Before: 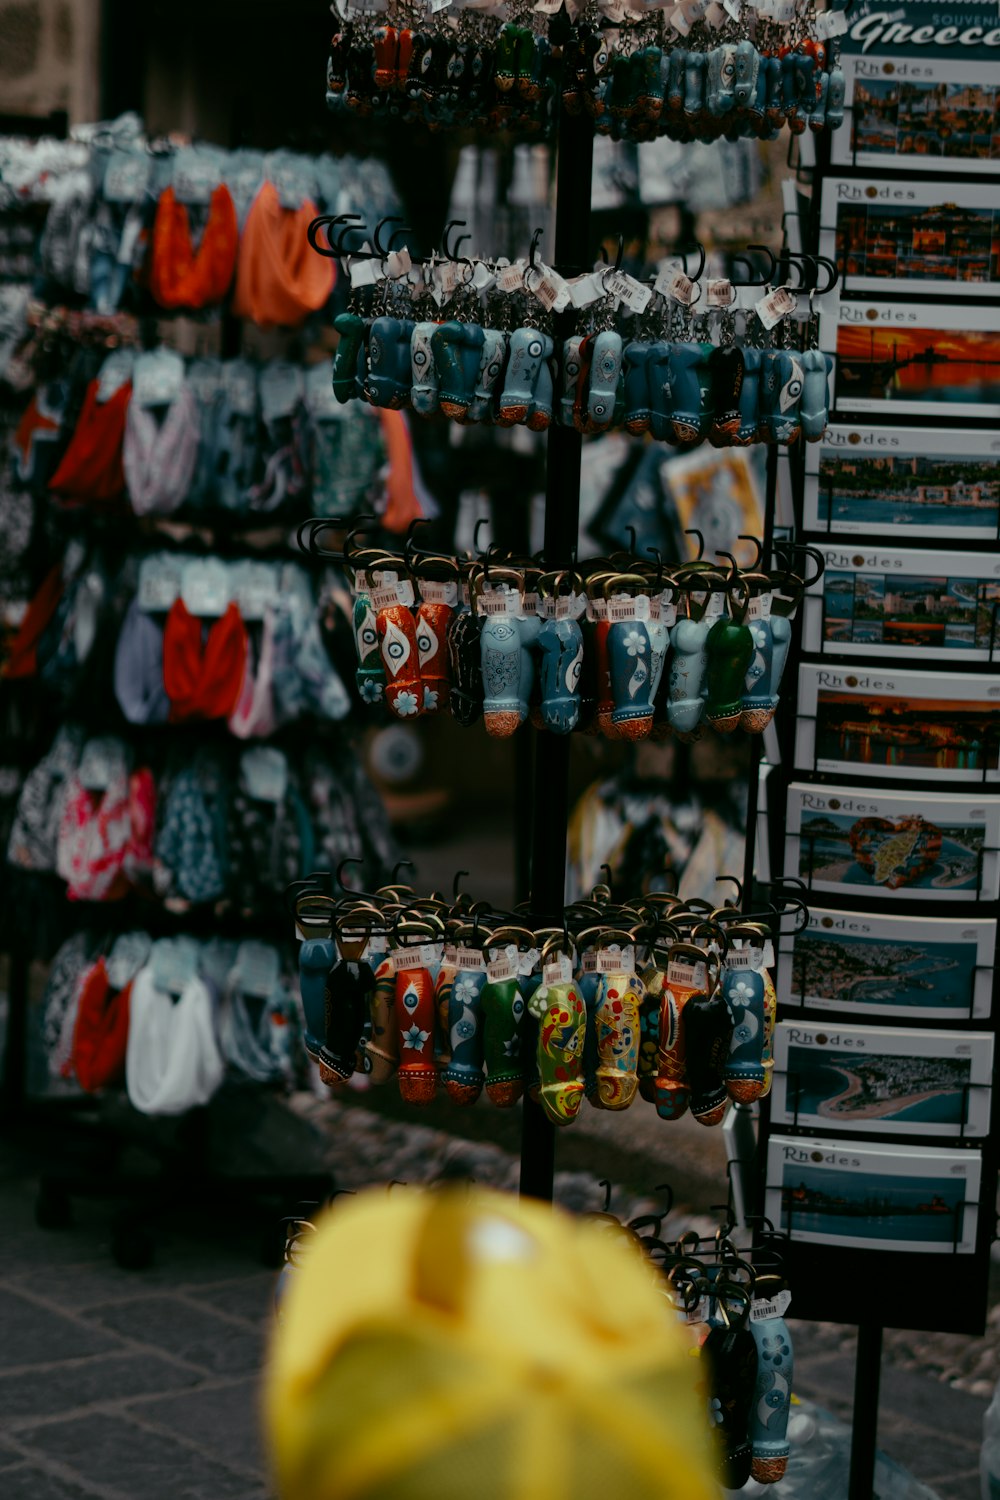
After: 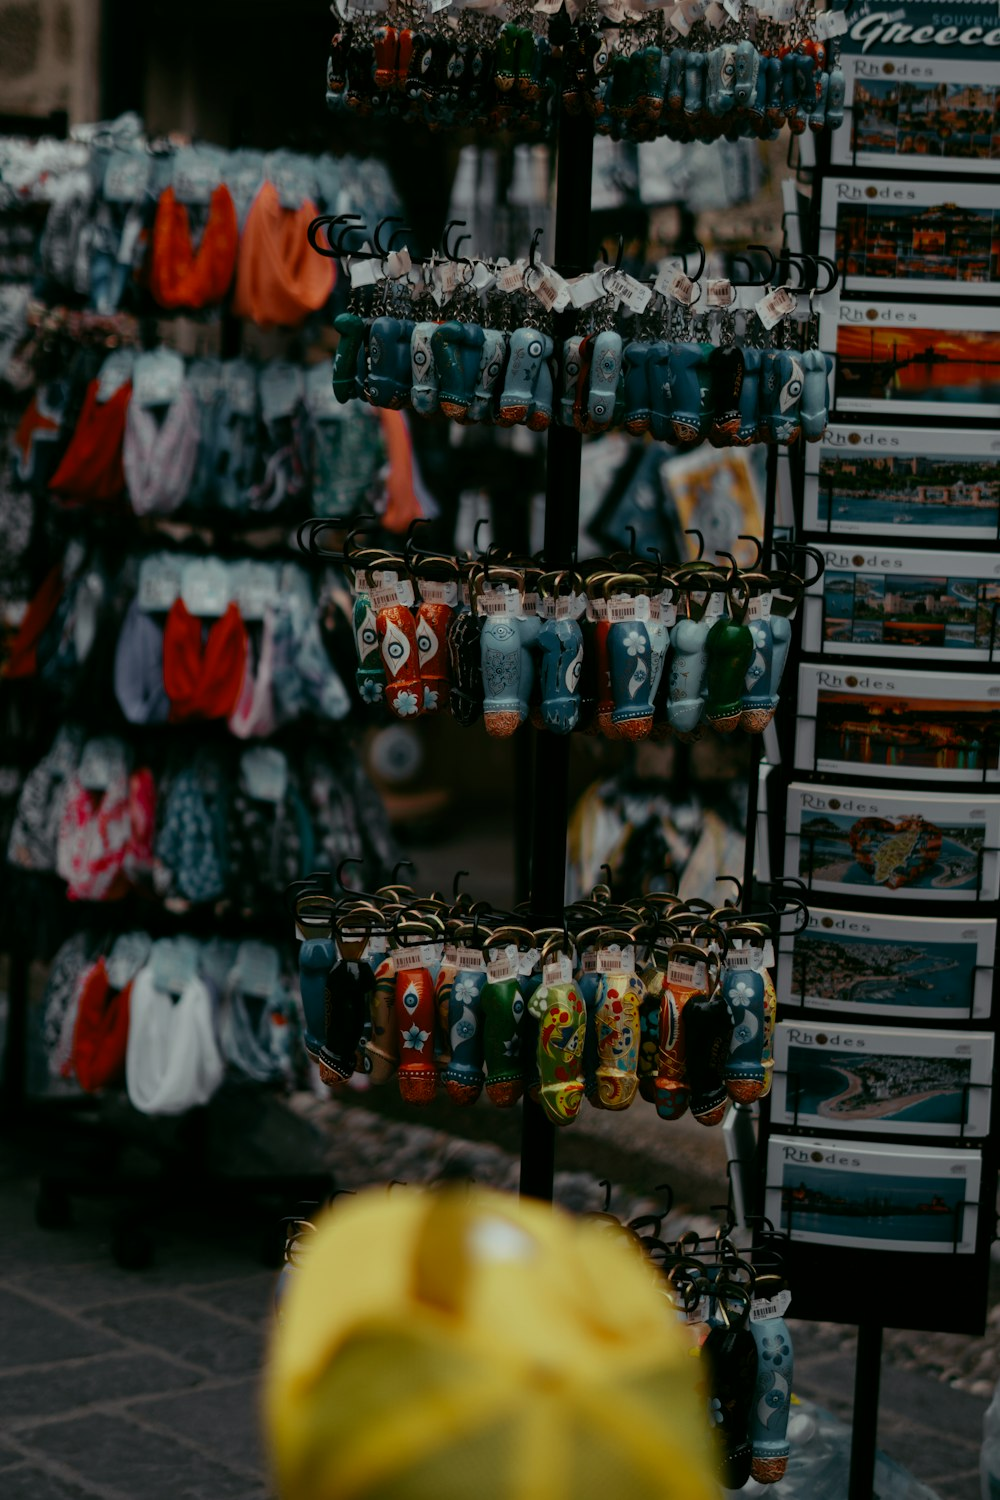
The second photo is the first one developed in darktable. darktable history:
exposure: exposure -0.259 EV, compensate highlight preservation false
